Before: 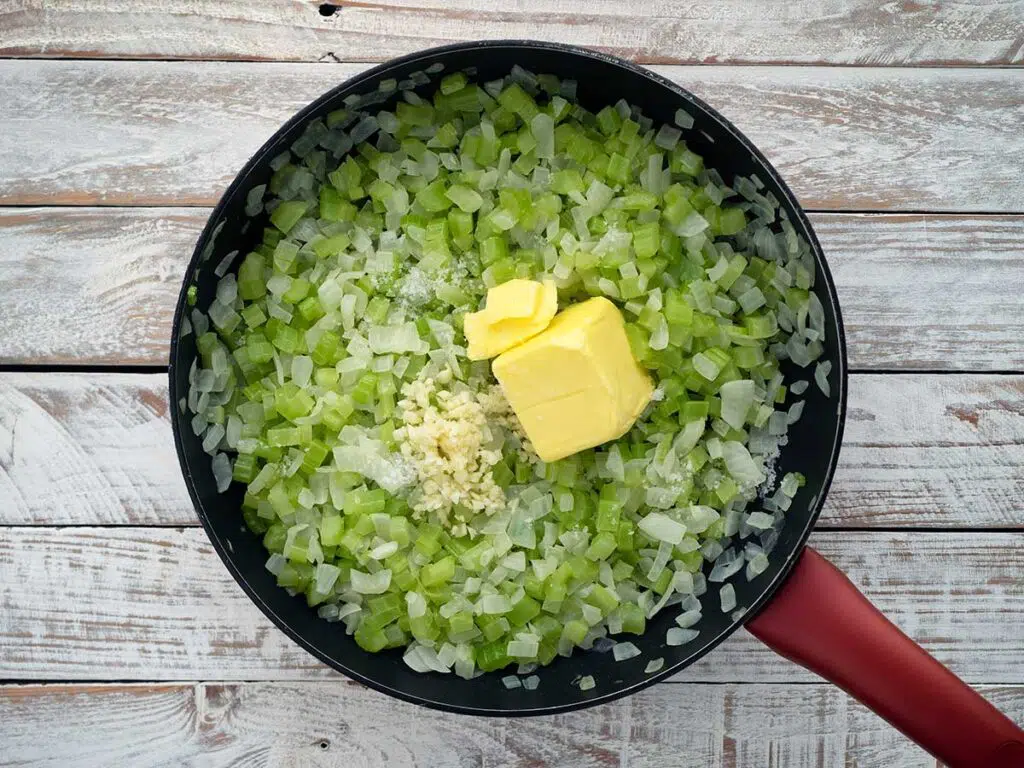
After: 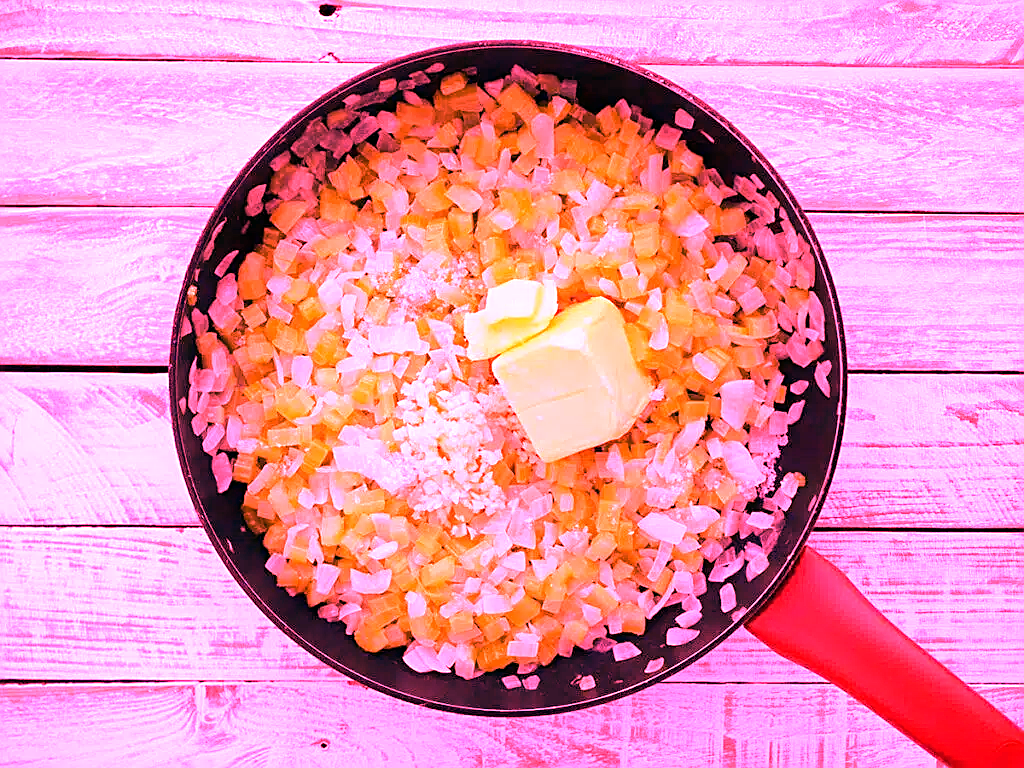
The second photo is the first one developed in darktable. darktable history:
sharpen: amount 0.2
white balance: red 4.26, blue 1.802
